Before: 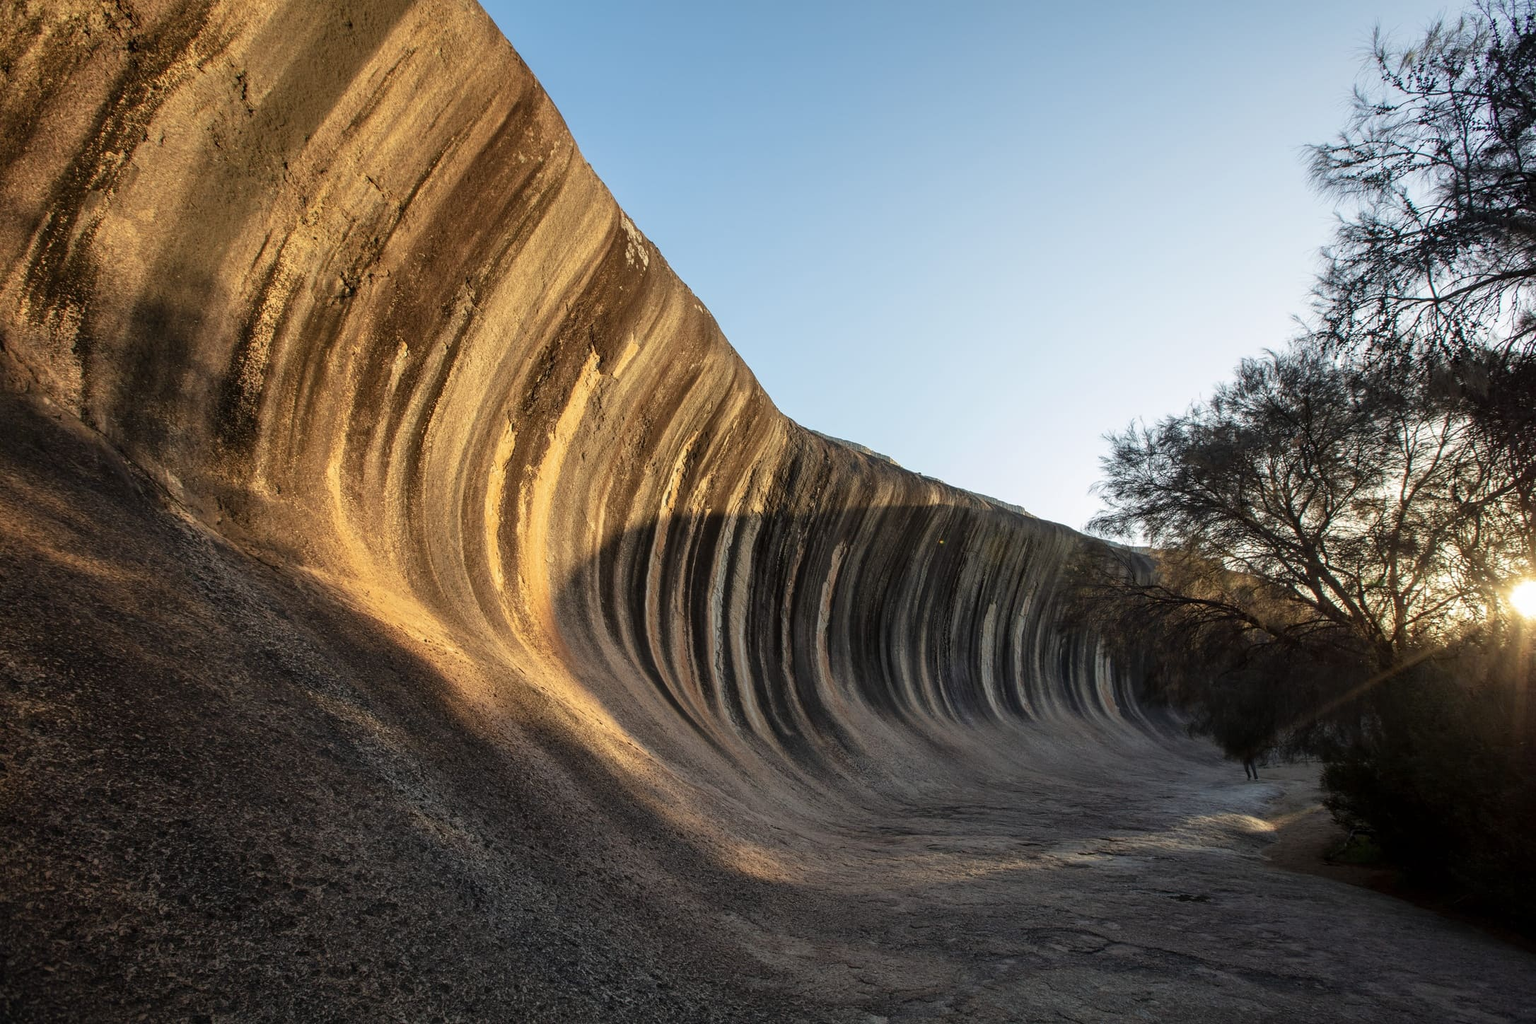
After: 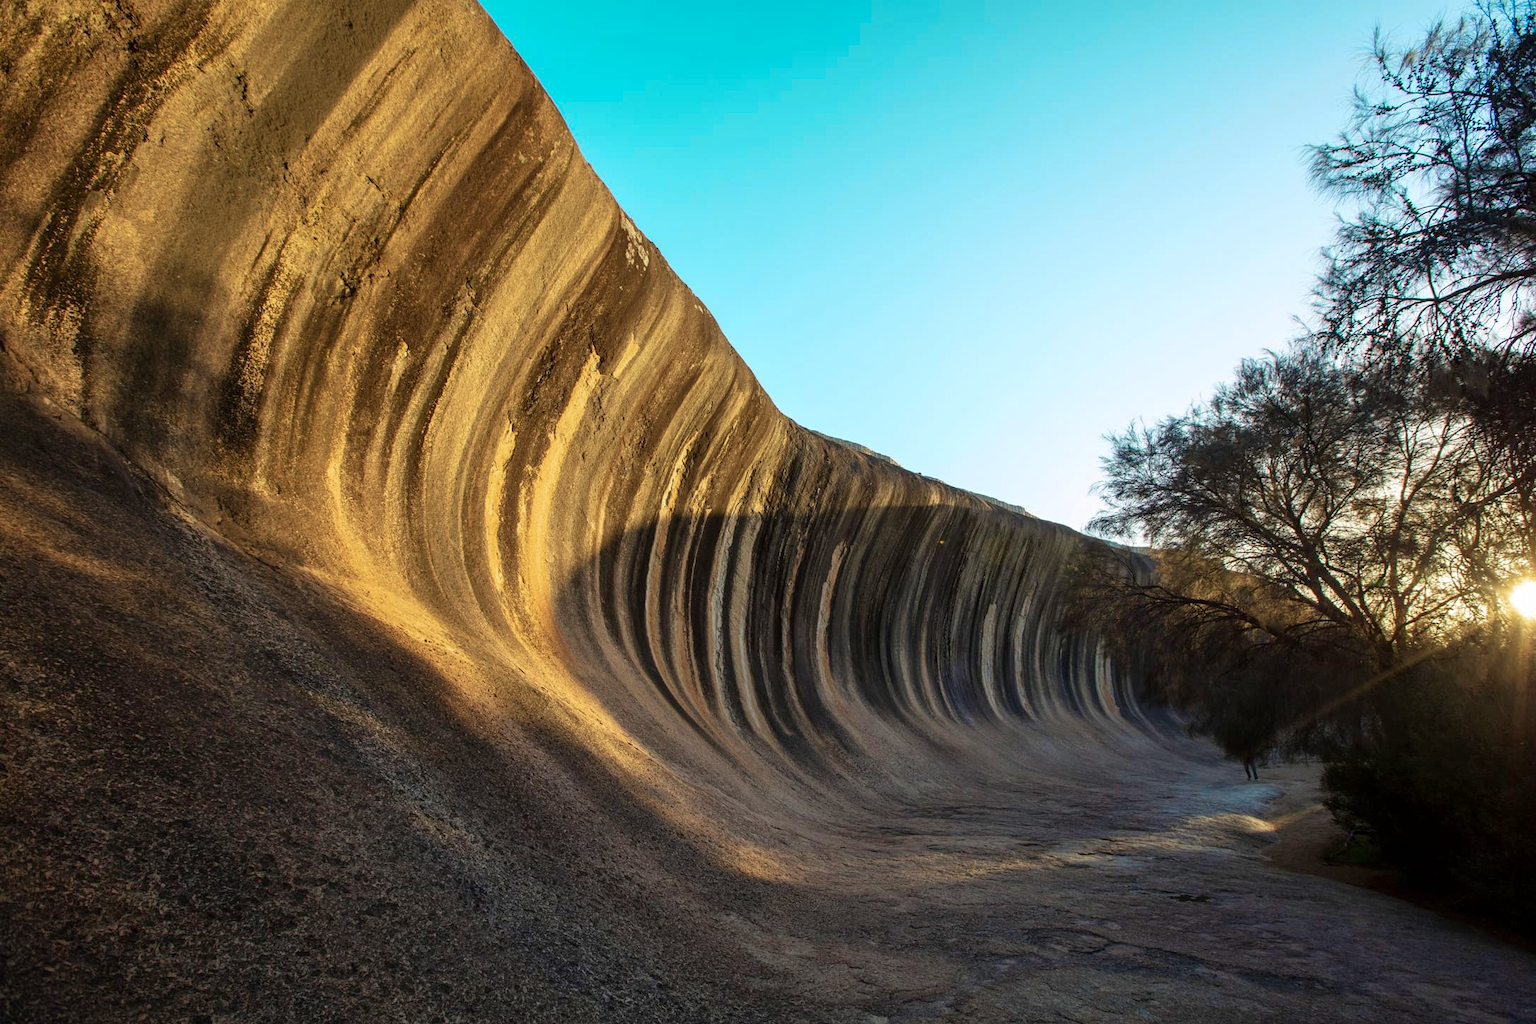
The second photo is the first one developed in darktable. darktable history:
velvia: on, module defaults
exposure: compensate highlight preservation false
tone equalizer: on, module defaults
color zones: curves: ch0 [(0.254, 0.492) (0.724, 0.62)]; ch1 [(0.25, 0.528) (0.719, 0.796)]; ch2 [(0, 0.472) (0.25, 0.5) (0.73, 0.184)]
